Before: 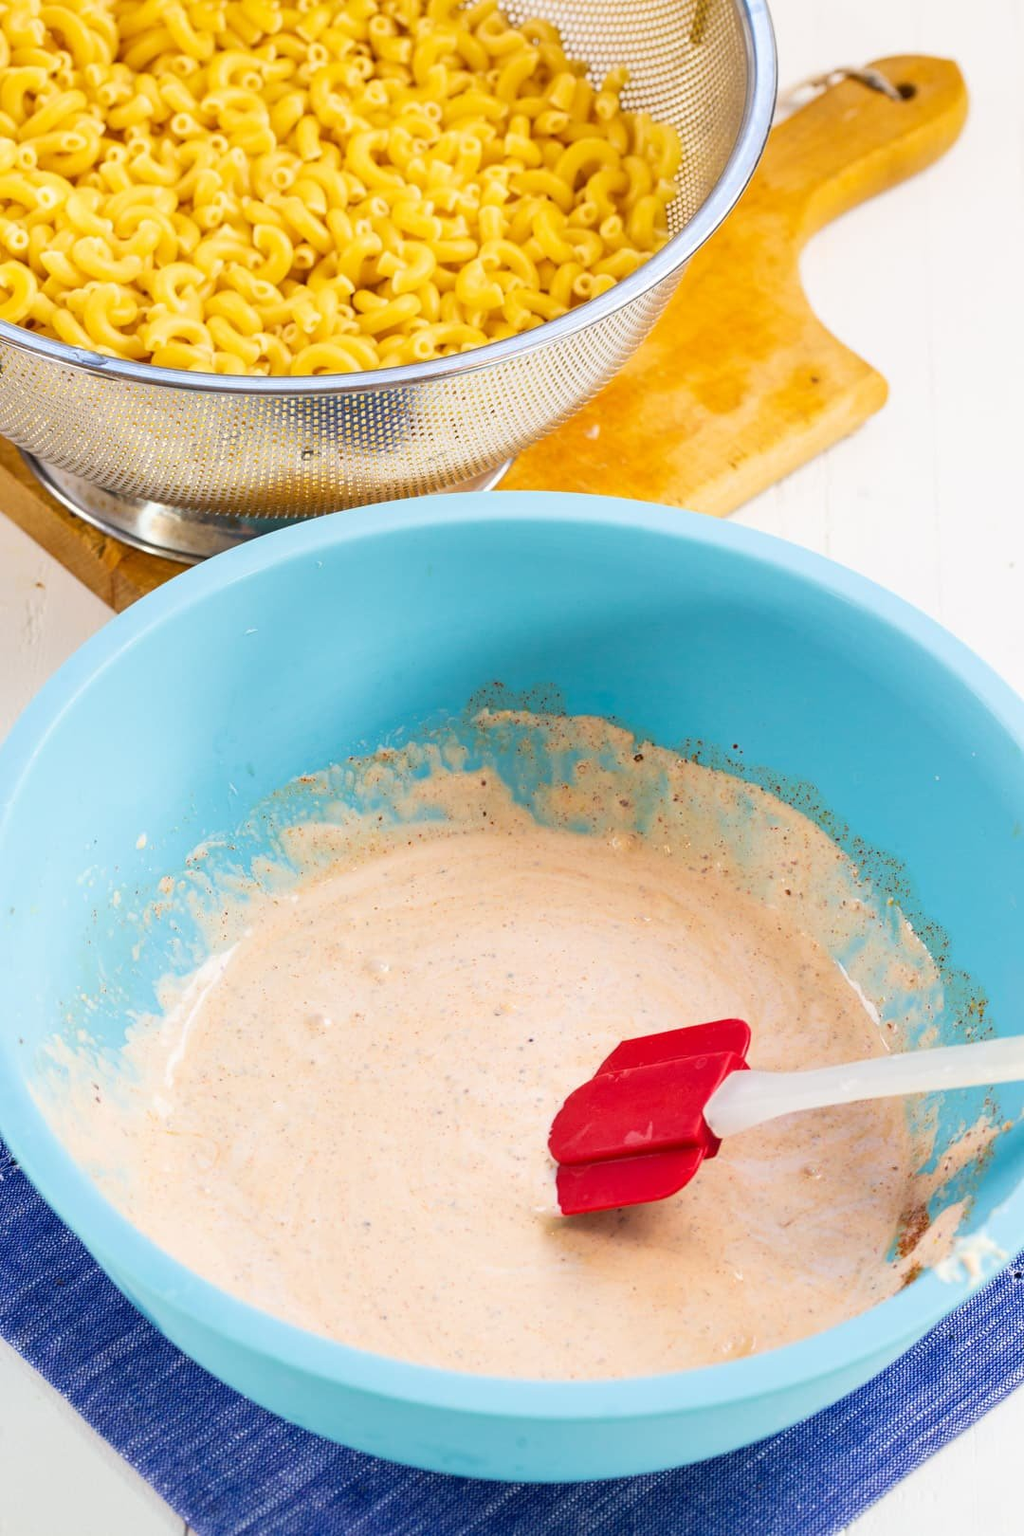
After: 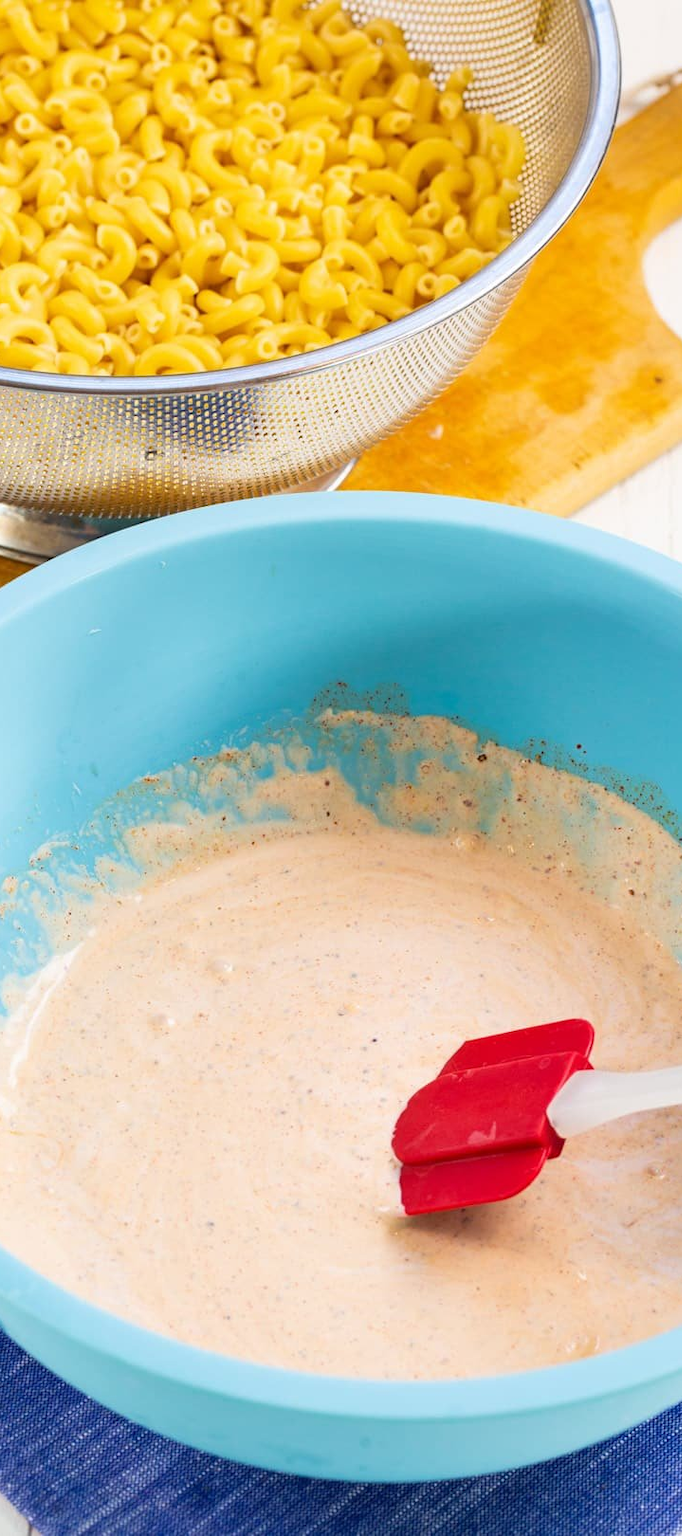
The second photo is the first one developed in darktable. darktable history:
crop and rotate: left 15.324%, right 17.954%
